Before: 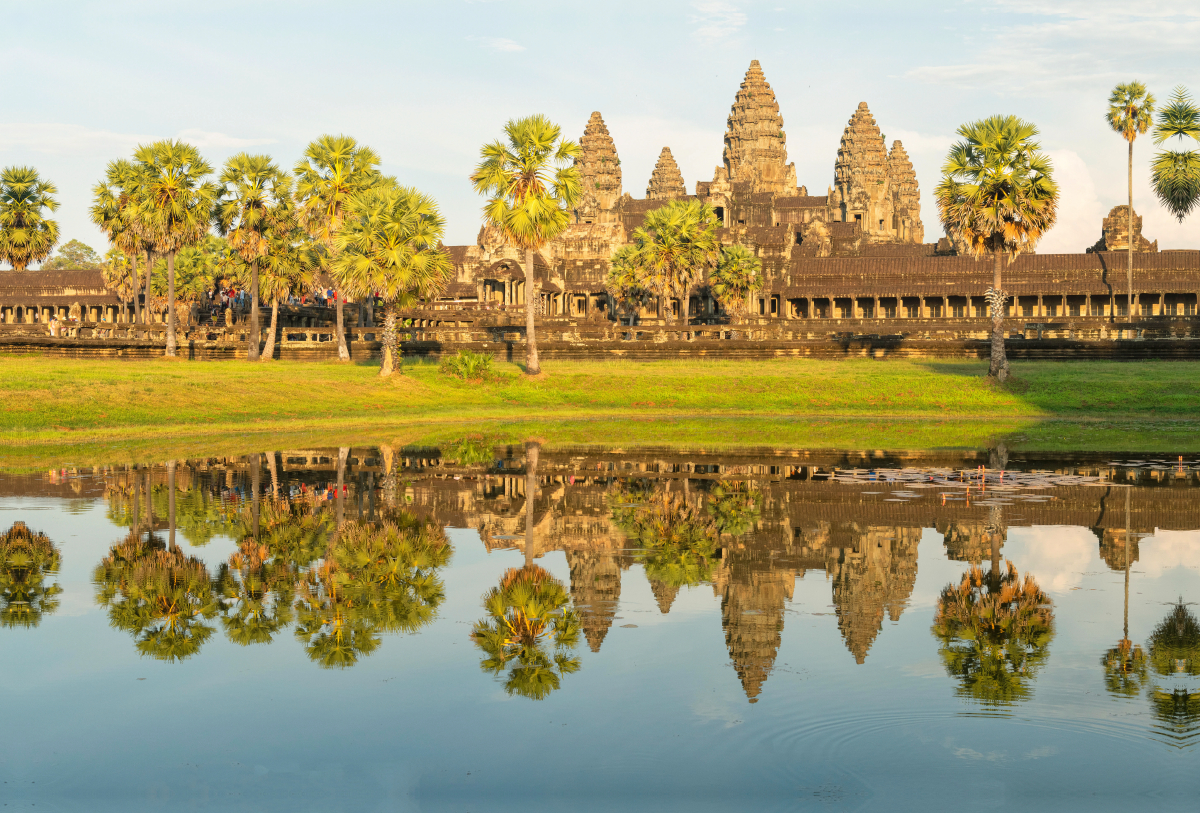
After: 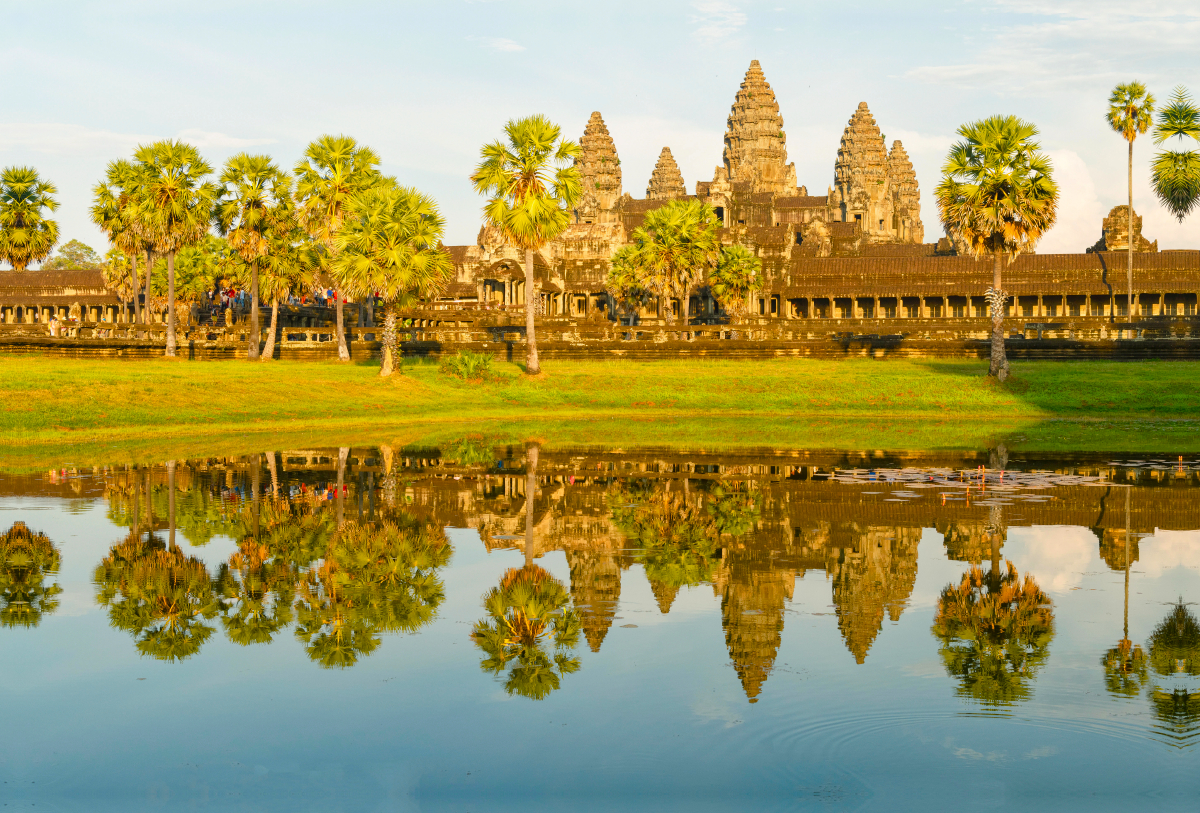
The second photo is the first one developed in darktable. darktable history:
color balance rgb: linear chroma grading › mid-tones 7.353%, perceptual saturation grading › global saturation 20%, perceptual saturation grading › highlights -14.08%, perceptual saturation grading › shadows 49.366%
